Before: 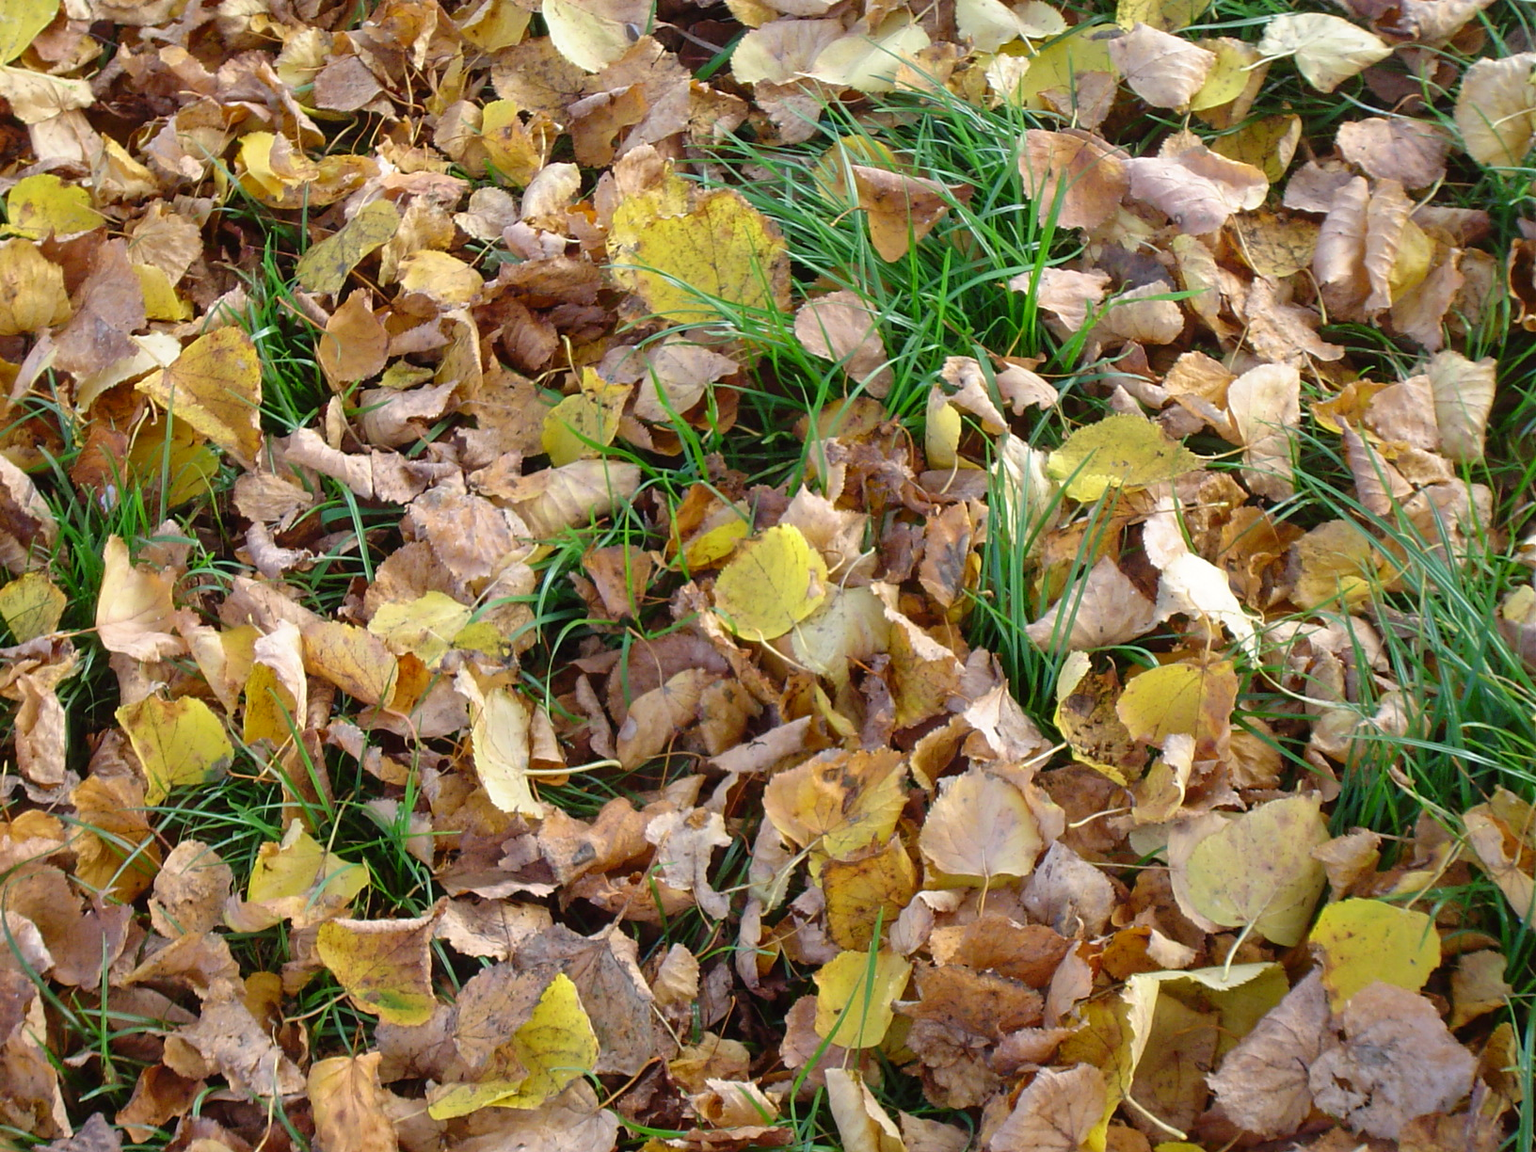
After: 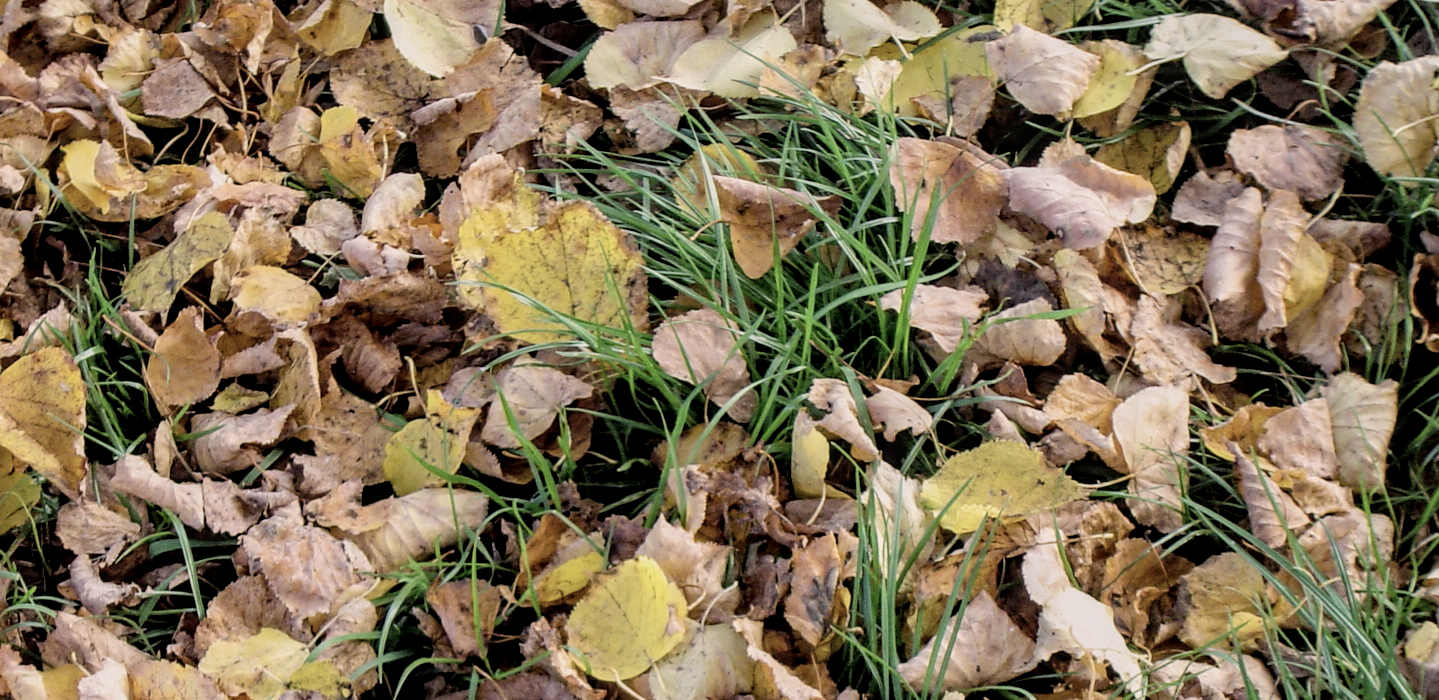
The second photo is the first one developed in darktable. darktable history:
filmic rgb: black relative exposure -5 EV, hardness 2.88, contrast 1.3, highlights saturation mix -10%
color correction: highlights a* 5.59, highlights b* 5.24, saturation 0.68
tone equalizer: -8 EV -0.002 EV, -7 EV 0.005 EV, -6 EV -0.009 EV, -5 EV 0.011 EV, -4 EV -0.012 EV, -3 EV 0.007 EV, -2 EV -0.062 EV, -1 EV -0.293 EV, +0 EV -0.582 EV, smoothing diameter 2%, edges refinement/feathering 20, mask exposure compensation -1.57 EV, filter diffusion 5
crop and rotate: left 11.812%, bottom 42.776%
haze removal: compatibility mode true, adaptive false
local contrast: detail 130%
